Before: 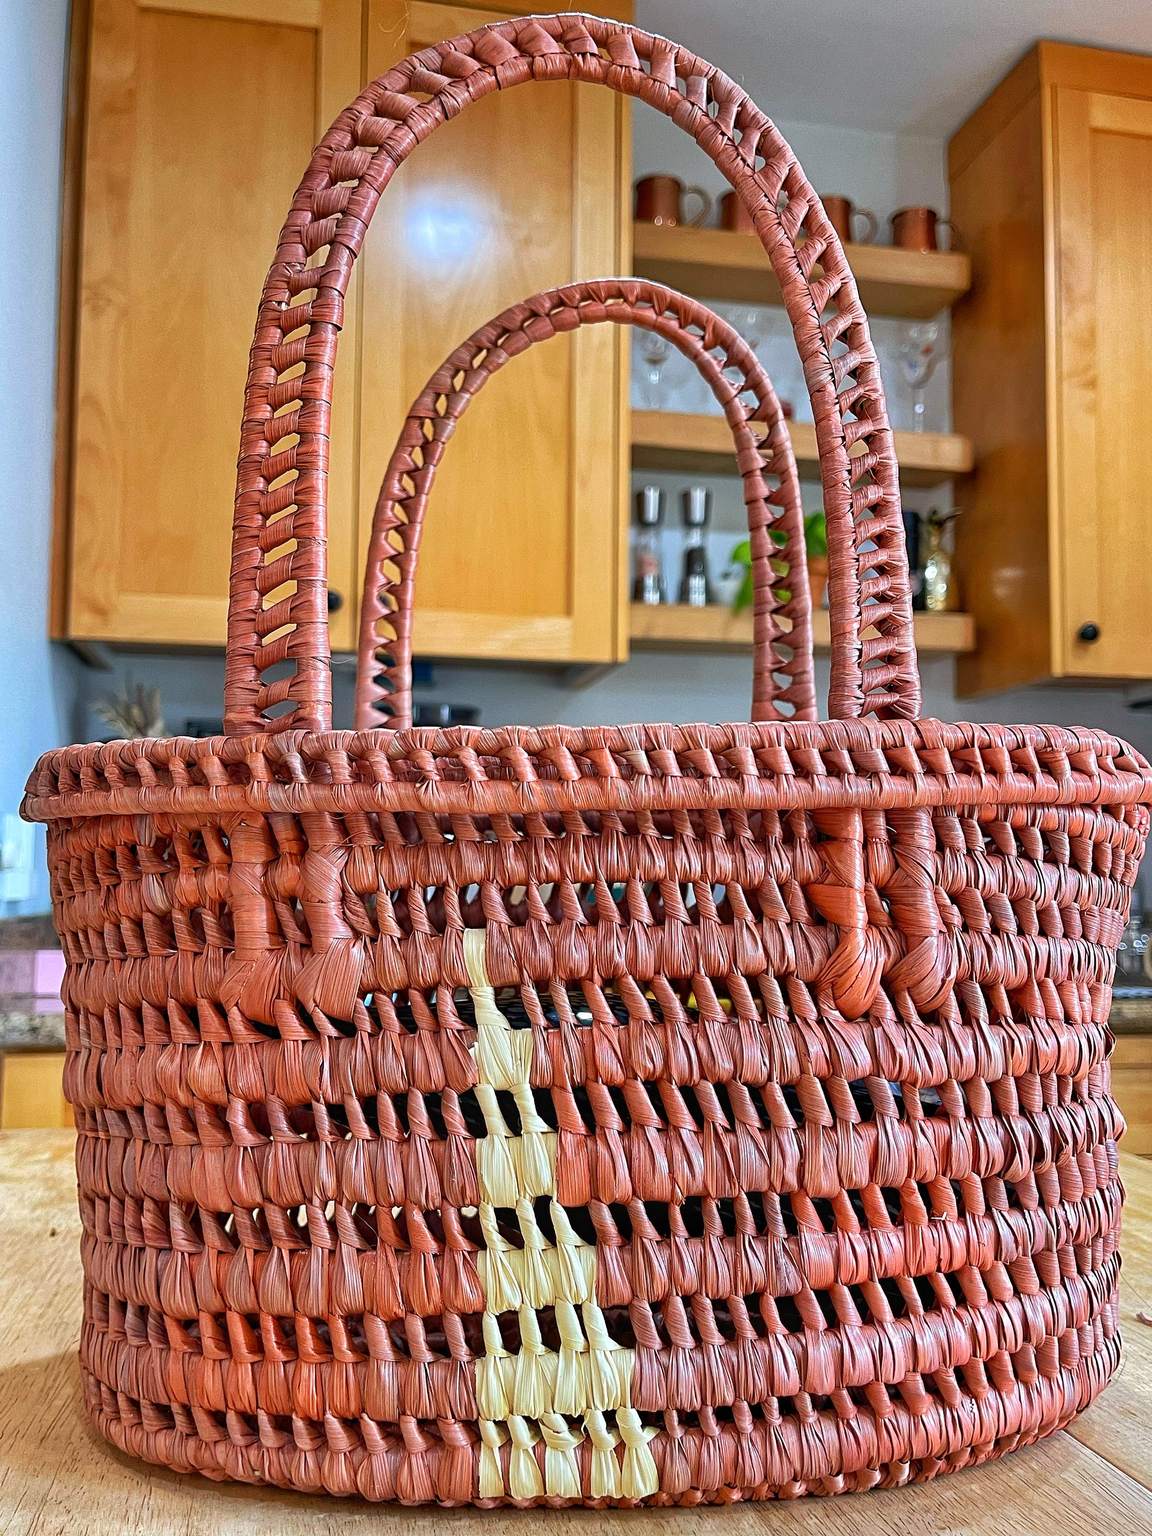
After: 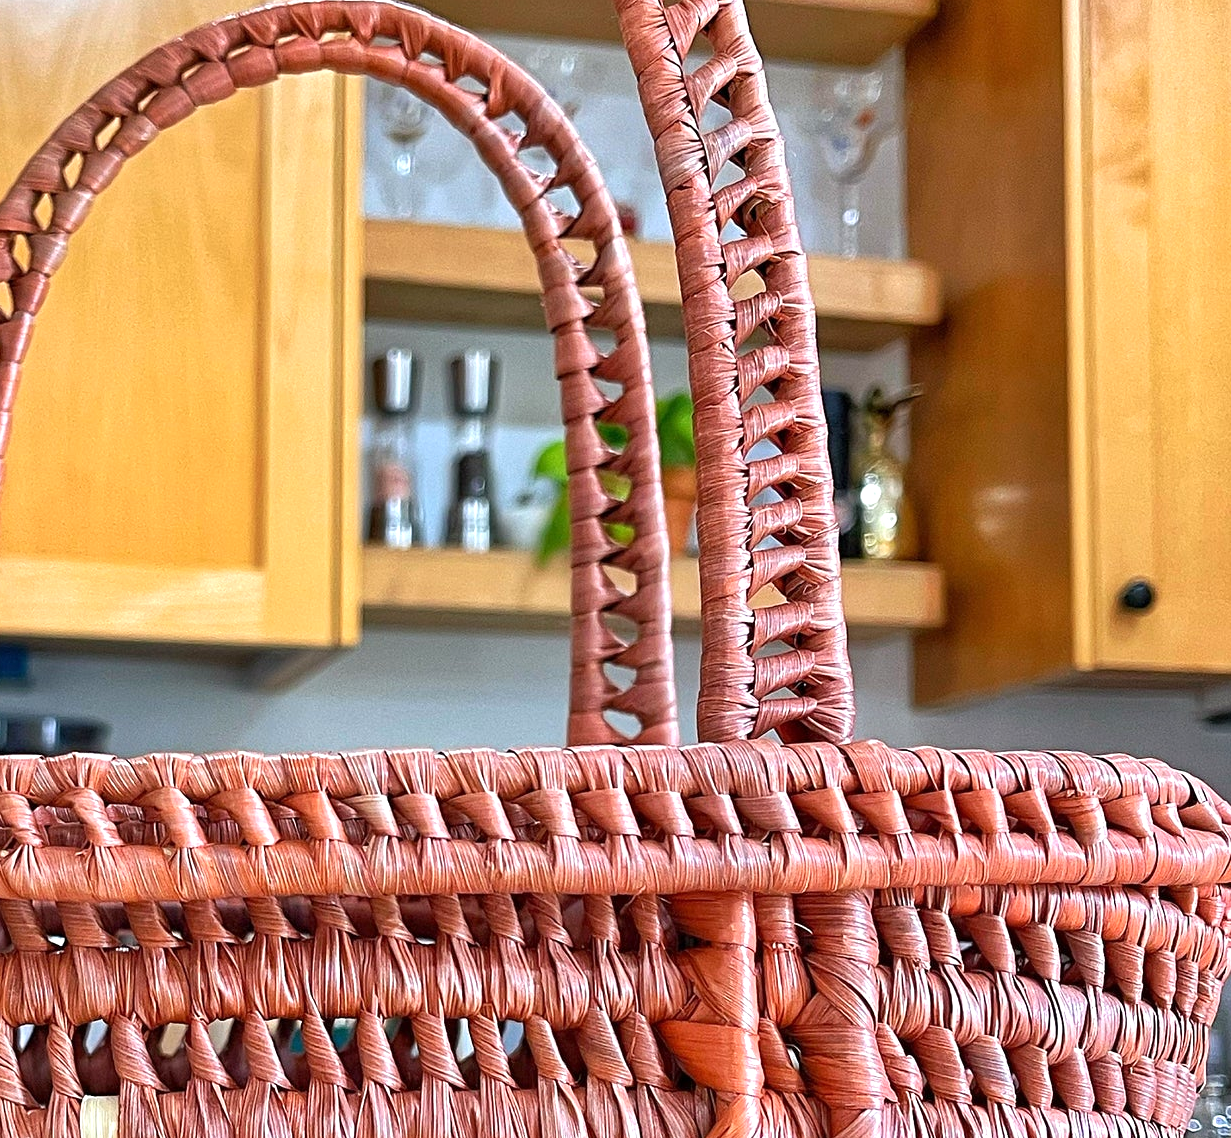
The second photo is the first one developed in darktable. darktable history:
crop: left 36.082%, top 18.262%, right 0.641%, bottom 37.865%
exposure: exposure 0.427 EV, compensate highlight preservation false
